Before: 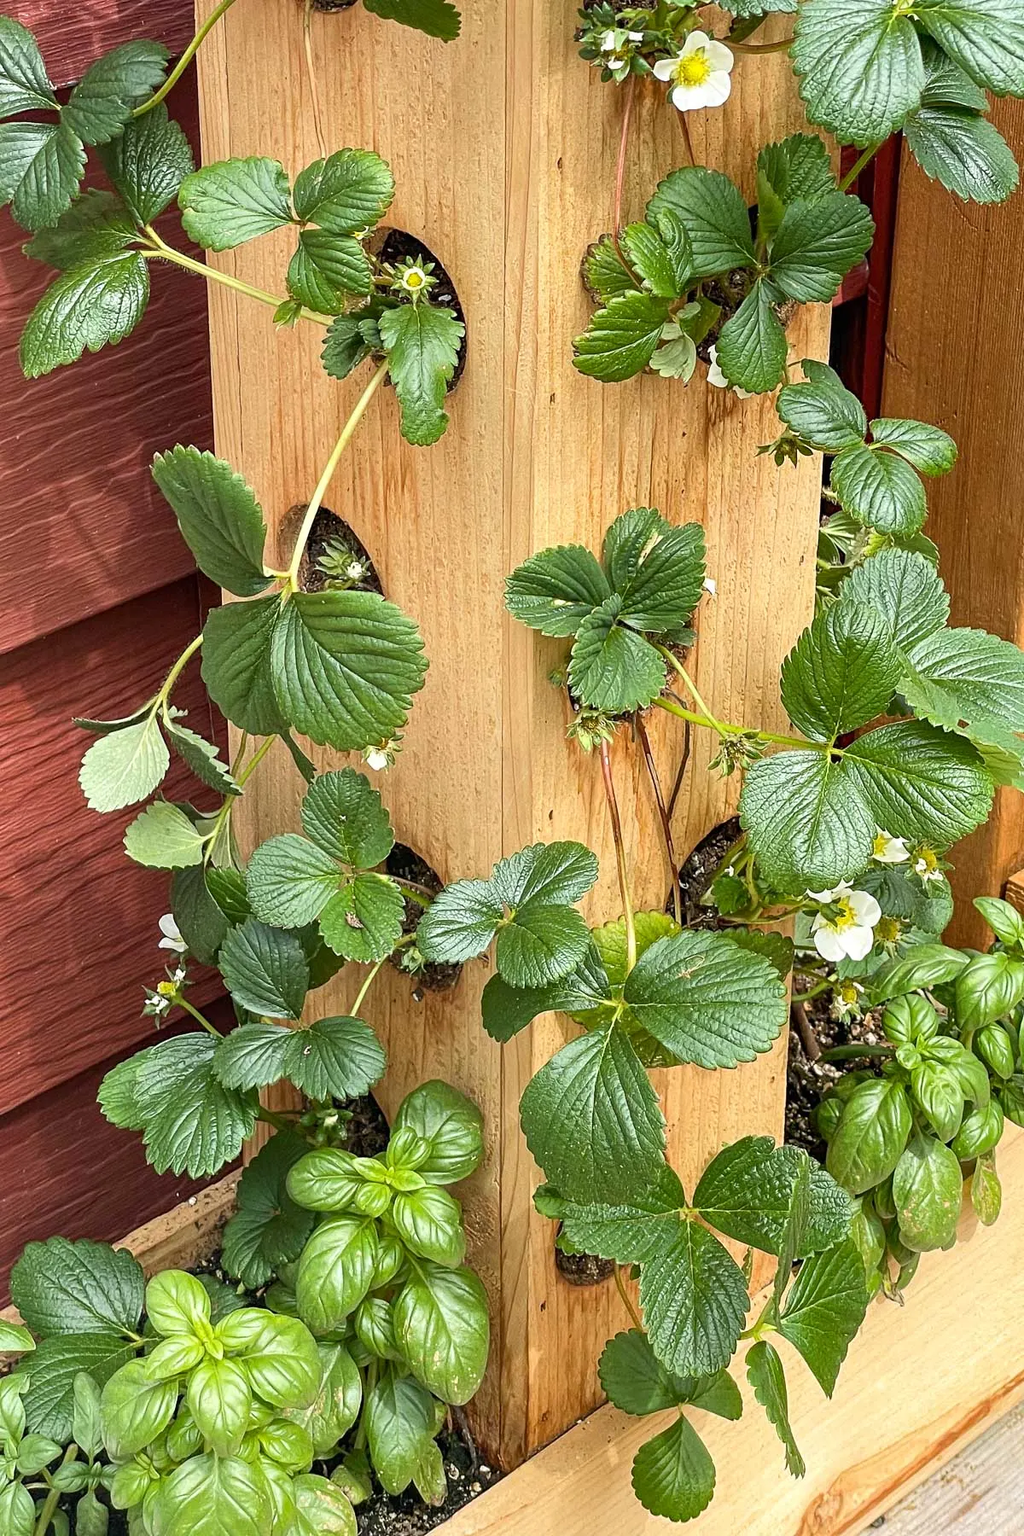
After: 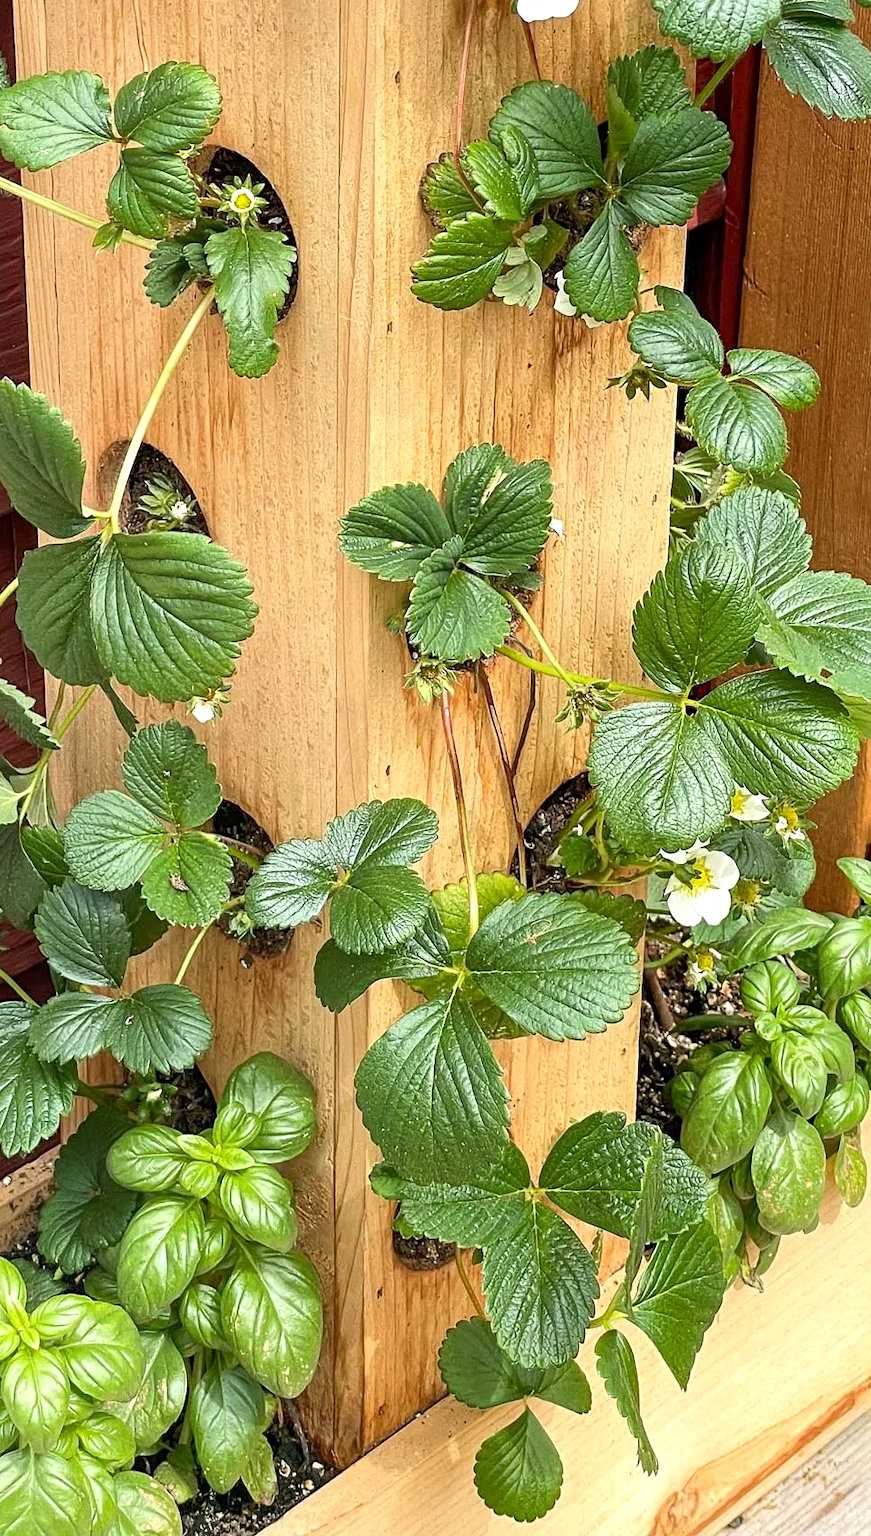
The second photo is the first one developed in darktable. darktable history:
crop and rotate: left 18.169%, top 5.914%, right 1.696%
exposure: black level correction 0.001, exposure 0.192 EV, compensate highlight preservation false
